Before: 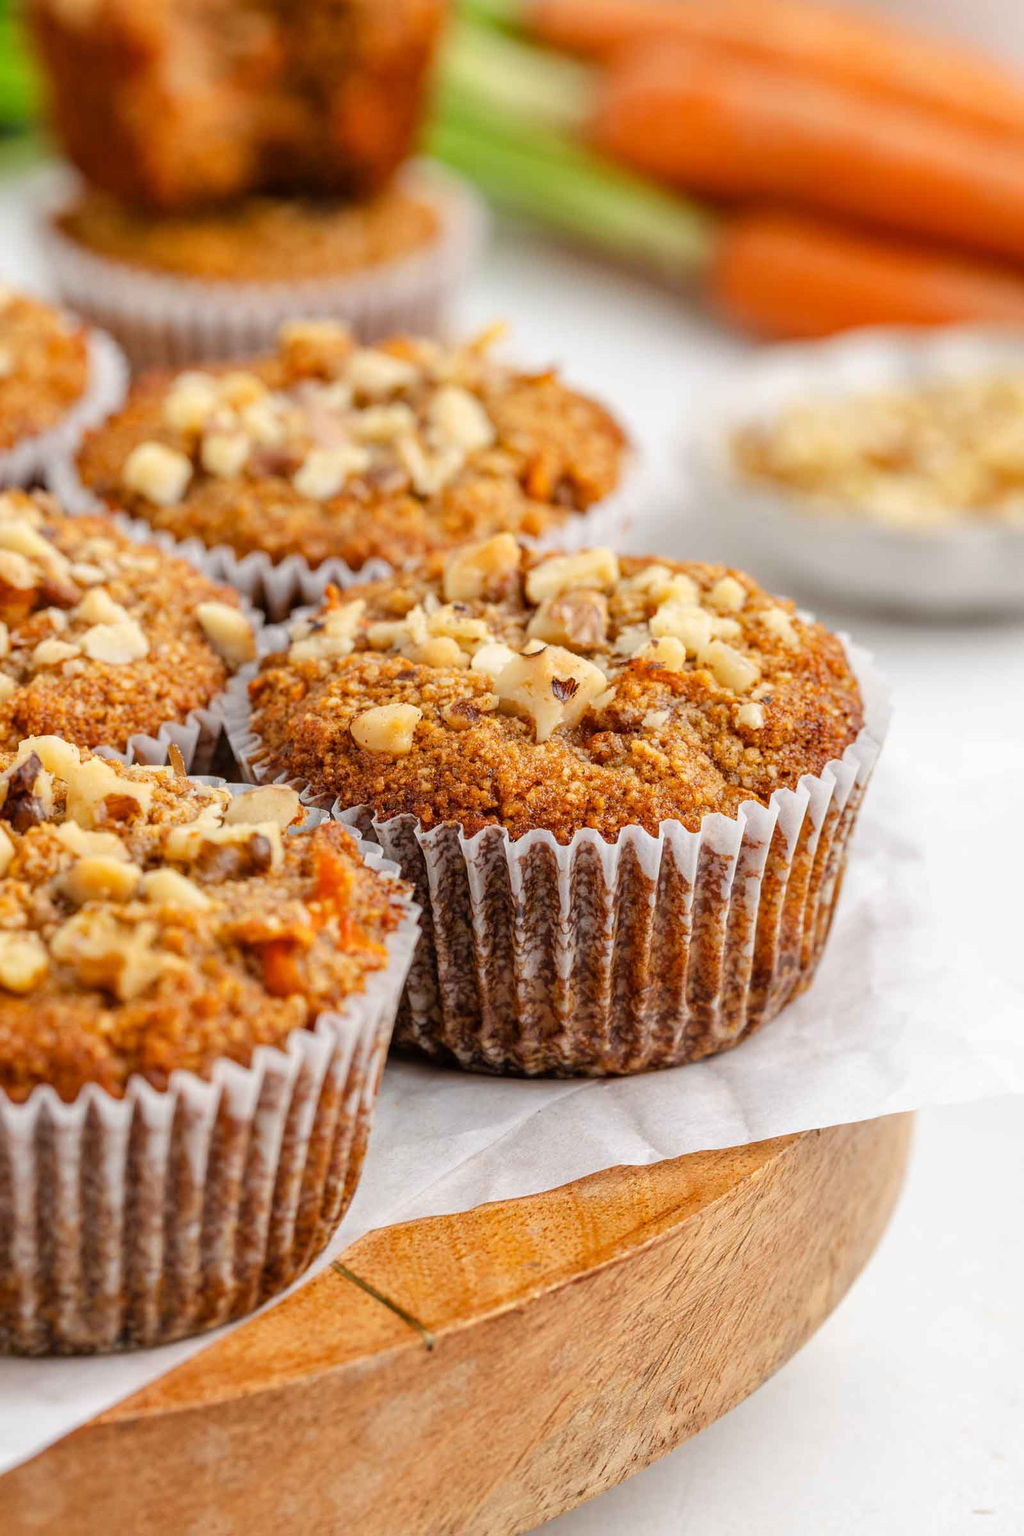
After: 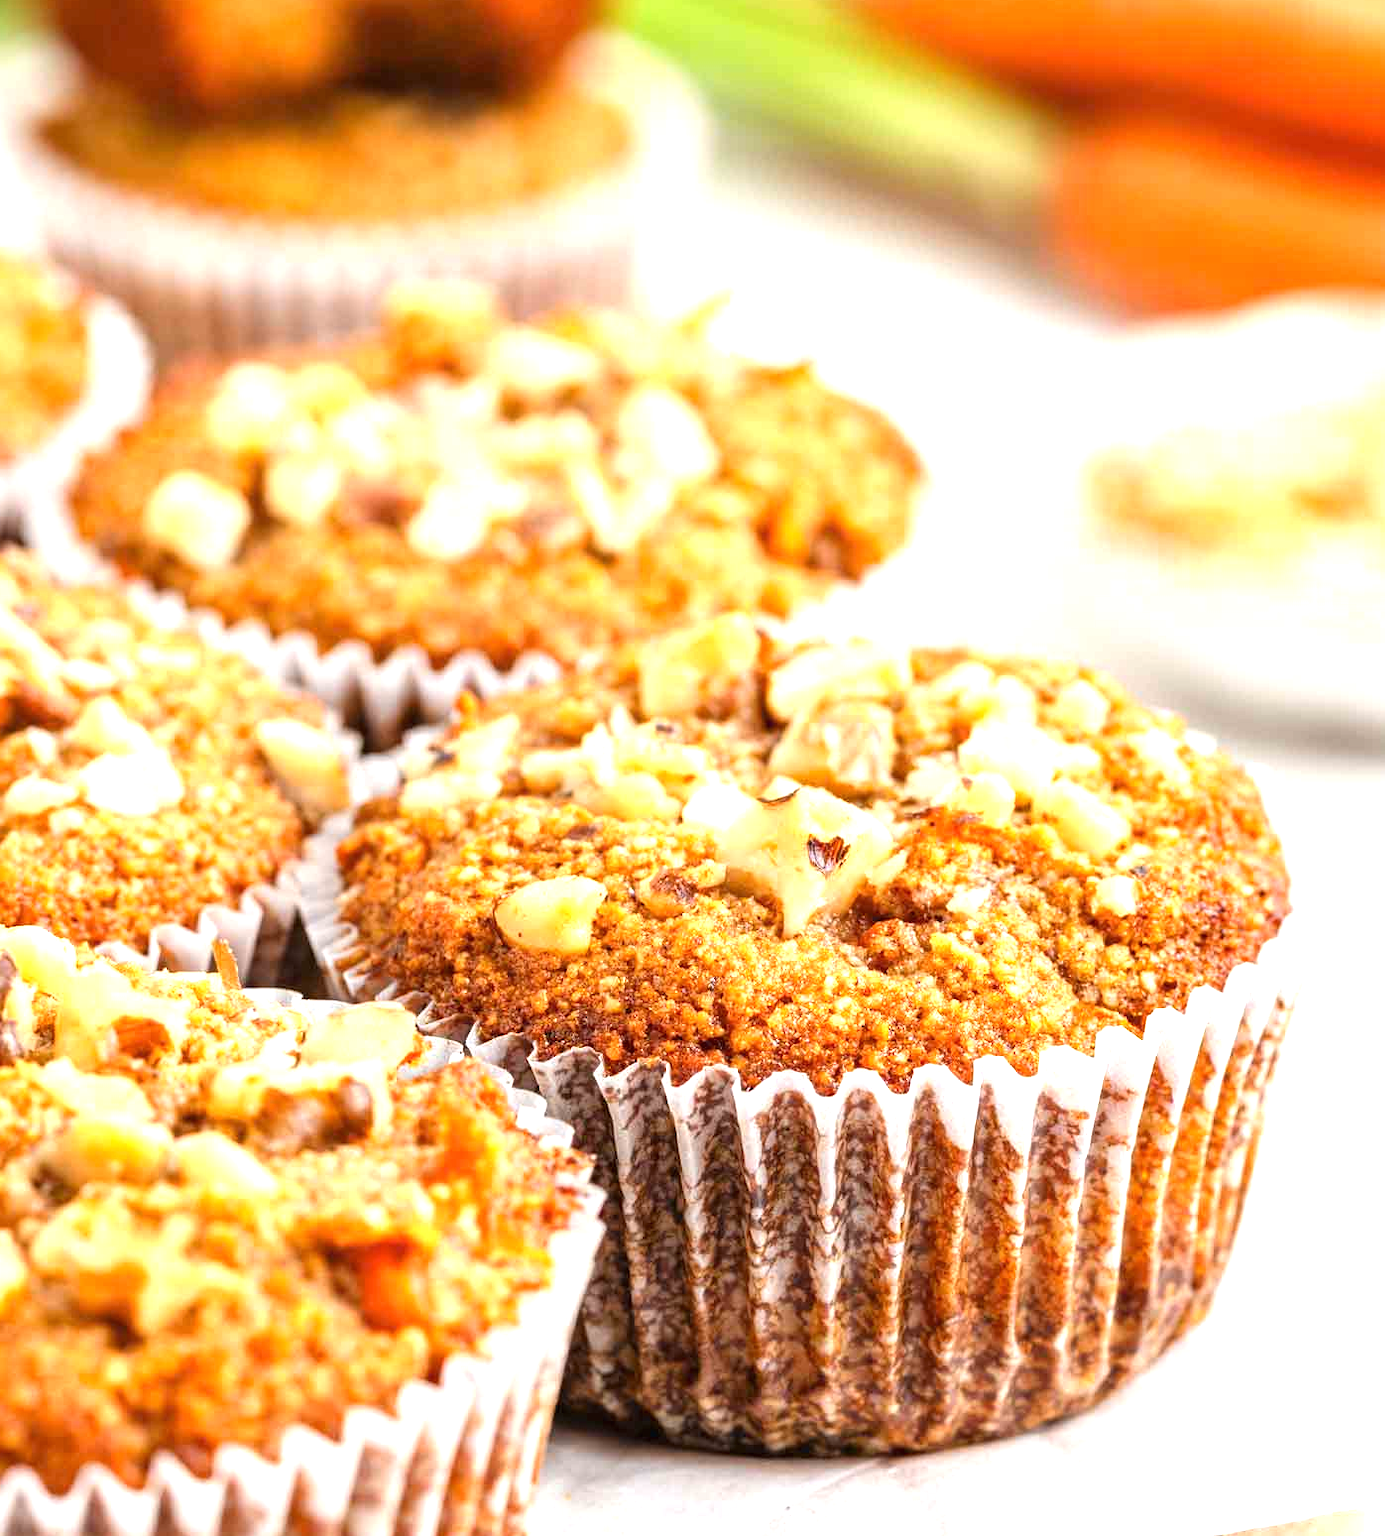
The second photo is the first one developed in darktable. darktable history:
crop: left 3.015%, top 8.969%, right 9.647%, bottom 26.457%
exposure: black level correction 0, exposure 1.2 EV, compensate exposure bias true, compensate highlight preservation false
